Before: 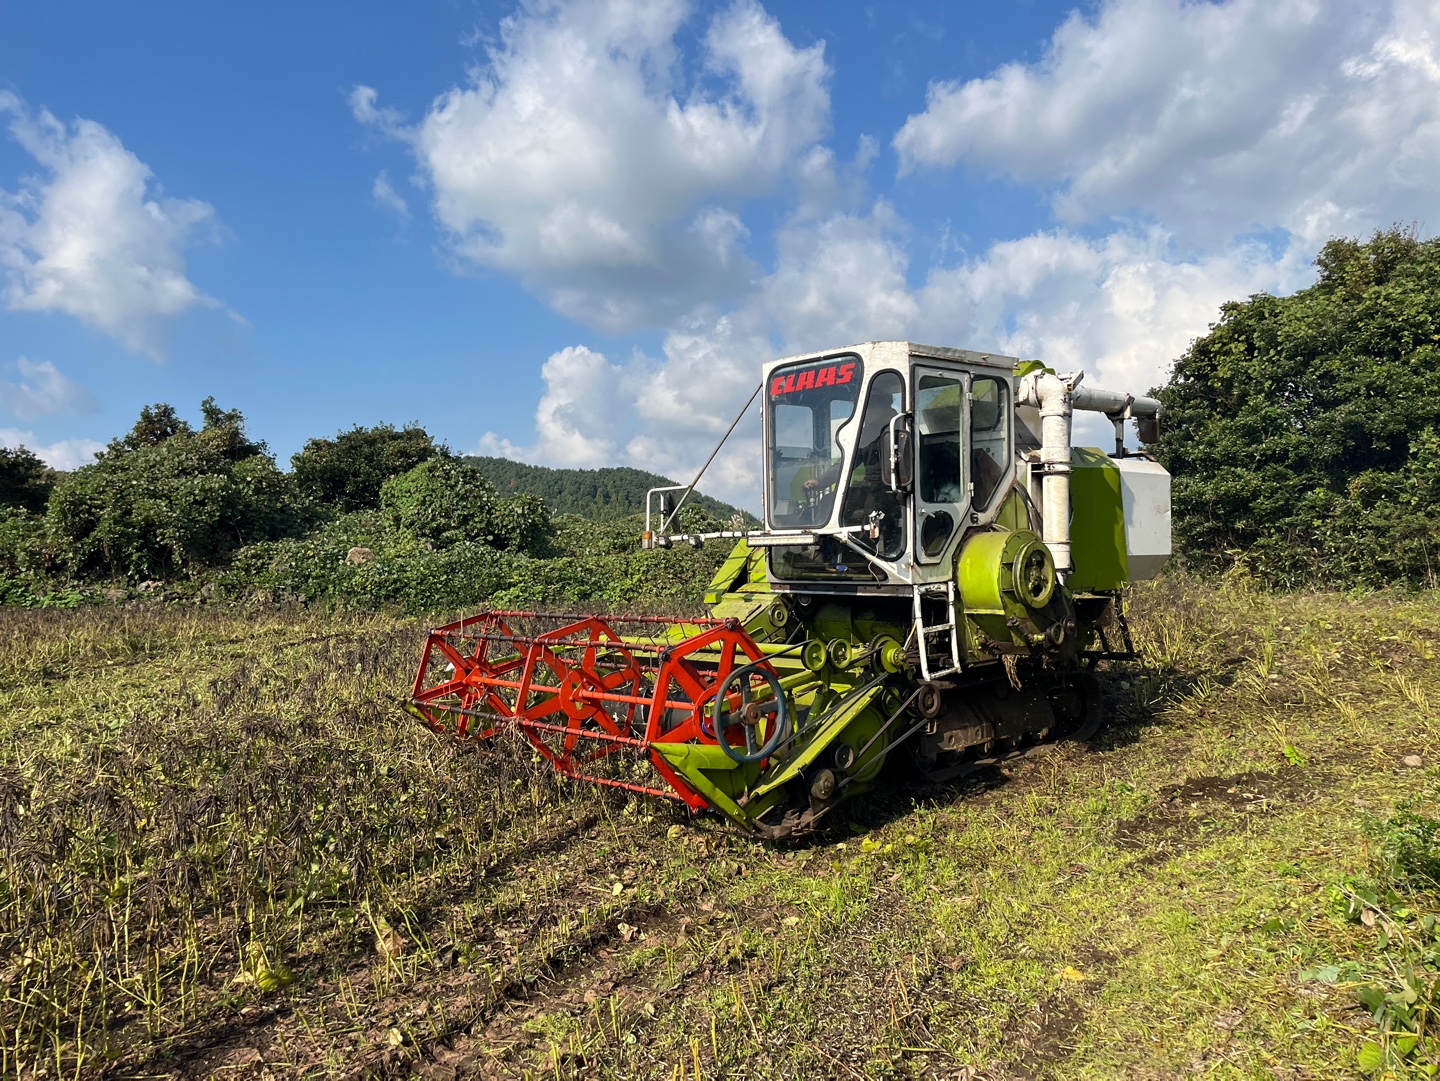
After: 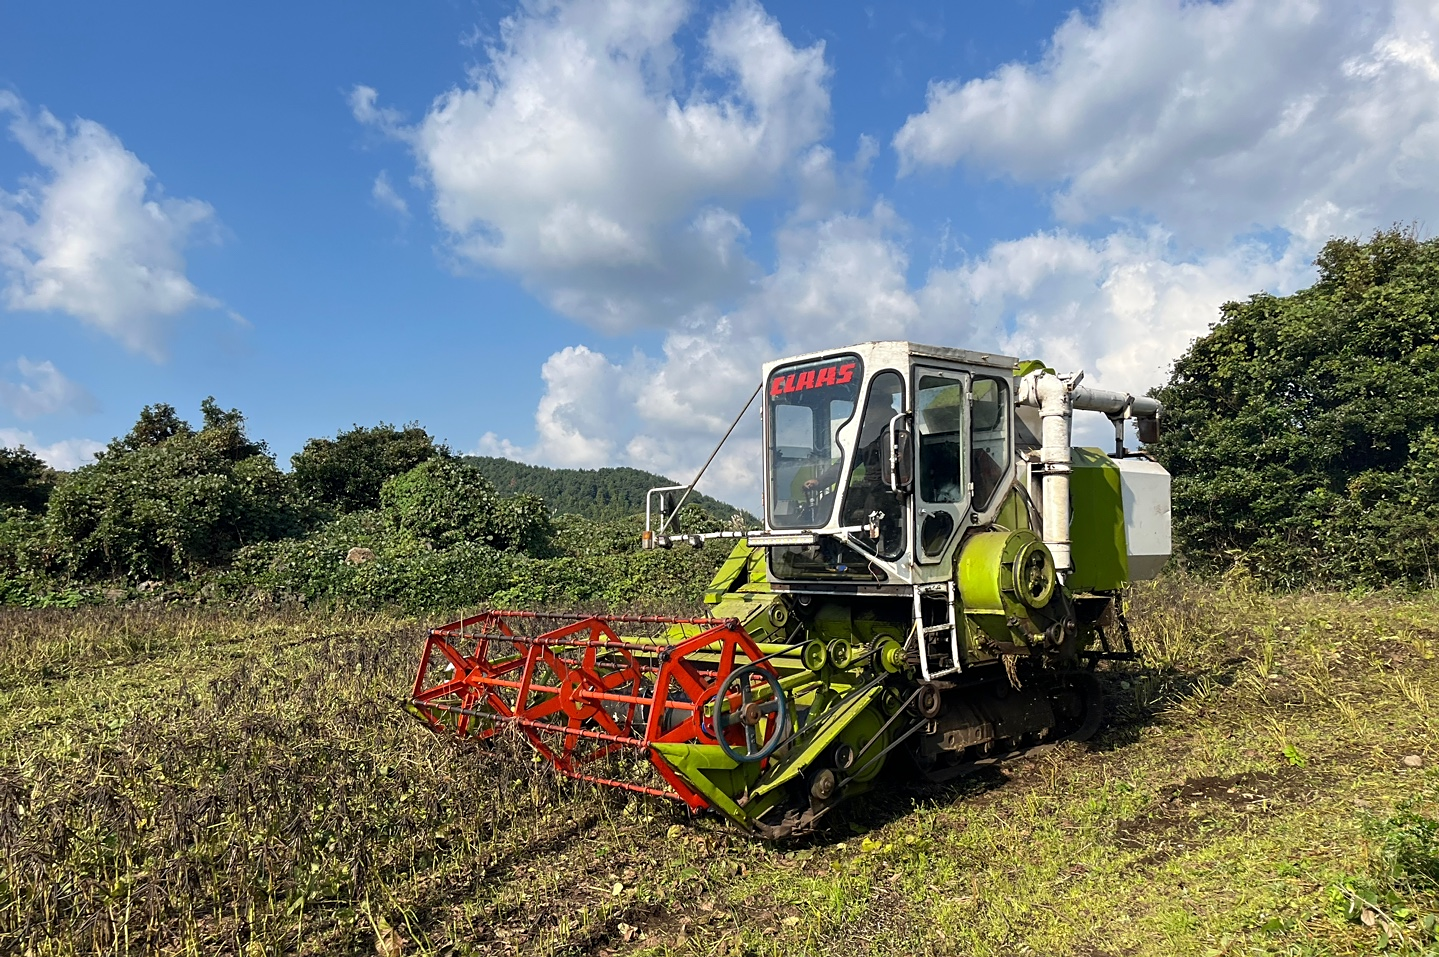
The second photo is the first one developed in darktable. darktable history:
crop and rotate: top 0%, bottom 11.424%
sharpen: amount 0.218
